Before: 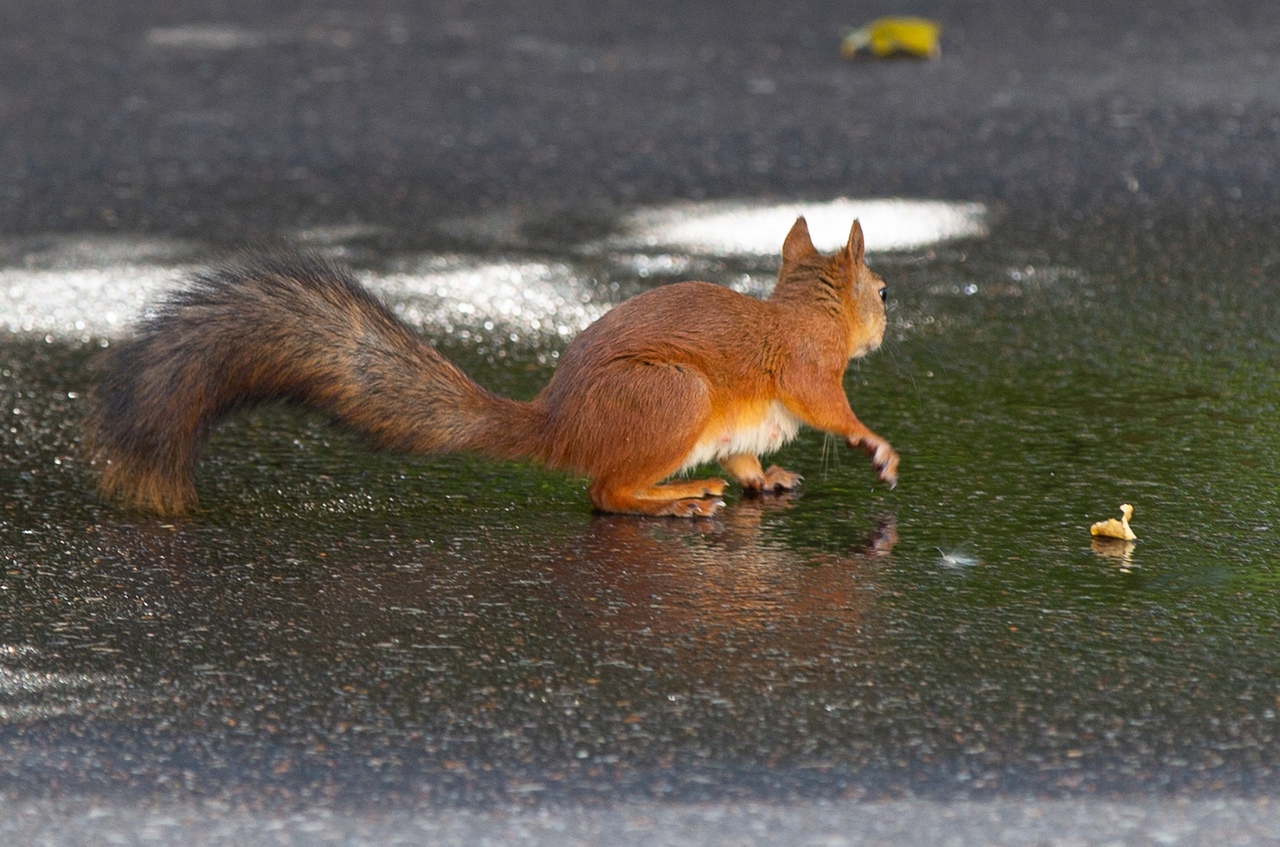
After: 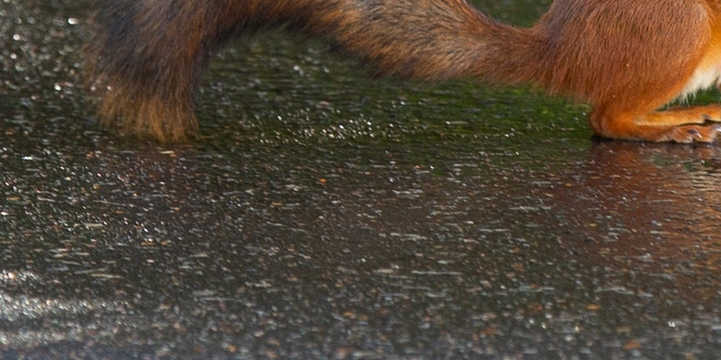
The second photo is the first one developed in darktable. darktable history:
crop: top 44.258%, right 43.596%, bottom 13.172%
